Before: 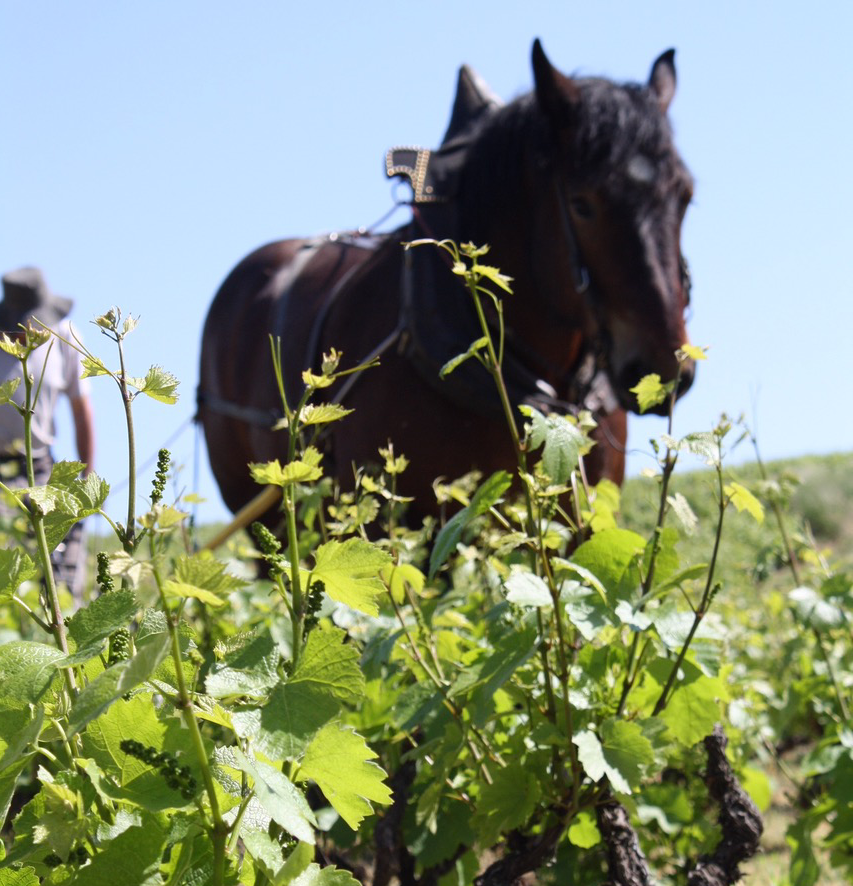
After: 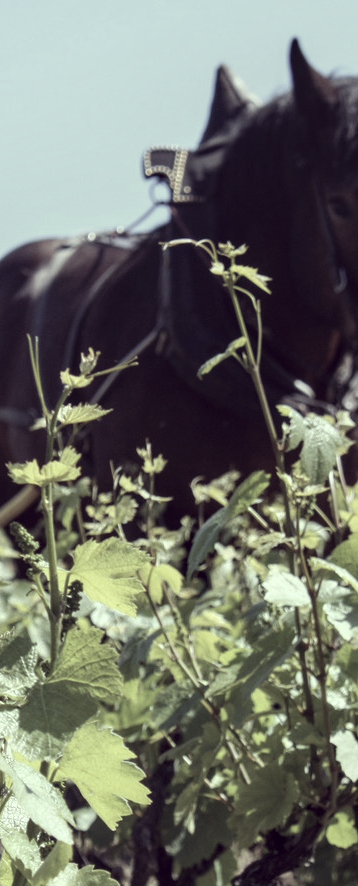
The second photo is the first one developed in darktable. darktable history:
color correction: highlights a* -20.49, highlights b* 20.76, shadows a* 19.94, shadows b* -21.01, saturation 0.402
crop: left 28.482%, right 29.477%
local contrast: on, module defaults
